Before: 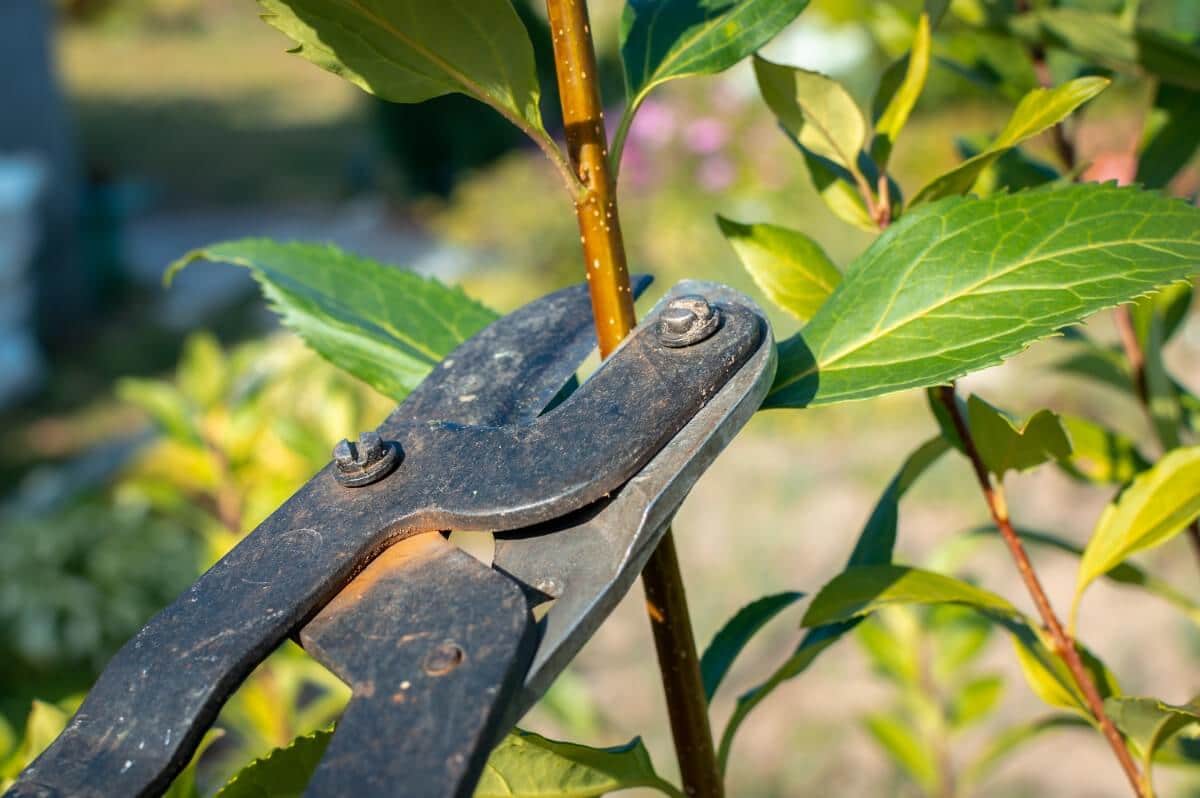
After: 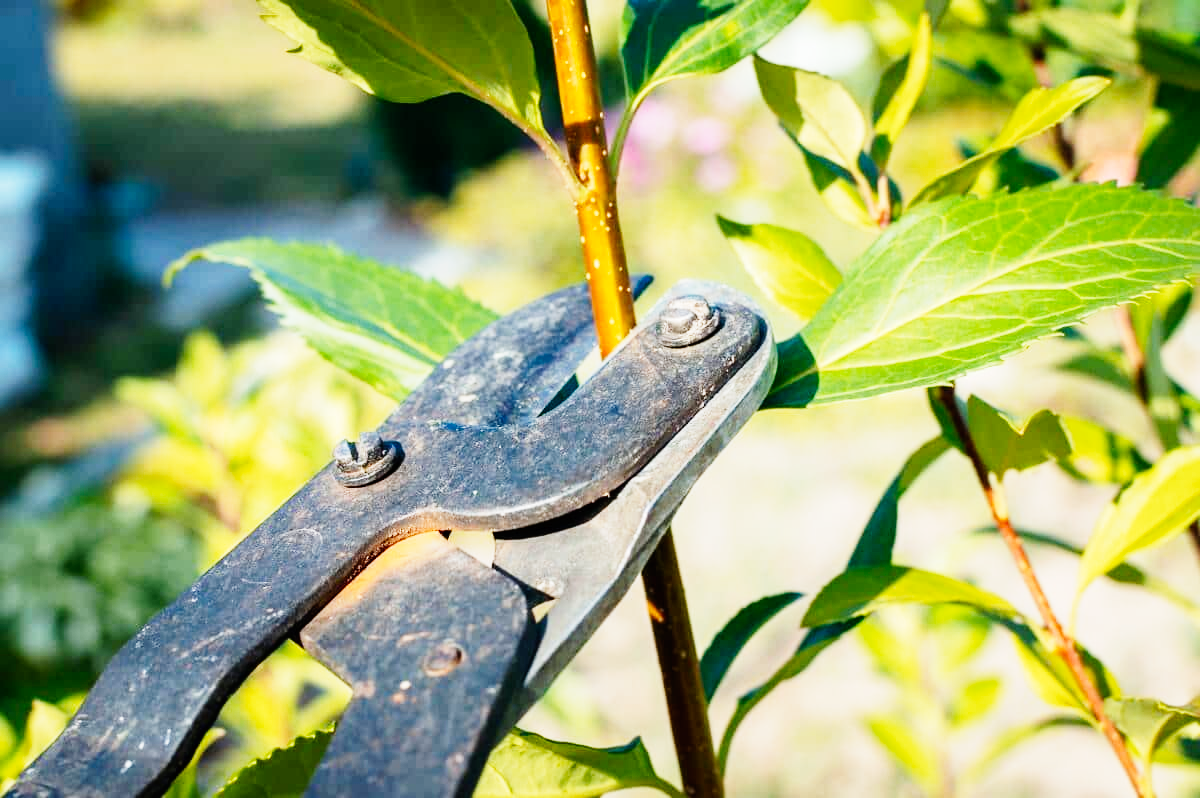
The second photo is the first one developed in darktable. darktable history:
exposure: exposure -0.04 EV, compensate highlight preservation false
base curve: curves: ch0 [(0, 0) (0, 0.001) (0.001, 0.001) (0.004, 0.002) (0.007, 0.004) (0.015, 0.013) (0.033, 0.045) (0.052, 0.096) (0.075, 0.17) (0.099, 0.241) (0.163, 0.42) (0.219, 0.55) (0.259, 0.616) (0.327, 0.722) (0.365, 0.765) (0.522, 0.873) (0.547, 0.881) (0.689, 0.919) (0.826, 0.952) (1, 1)], preserve colors none
